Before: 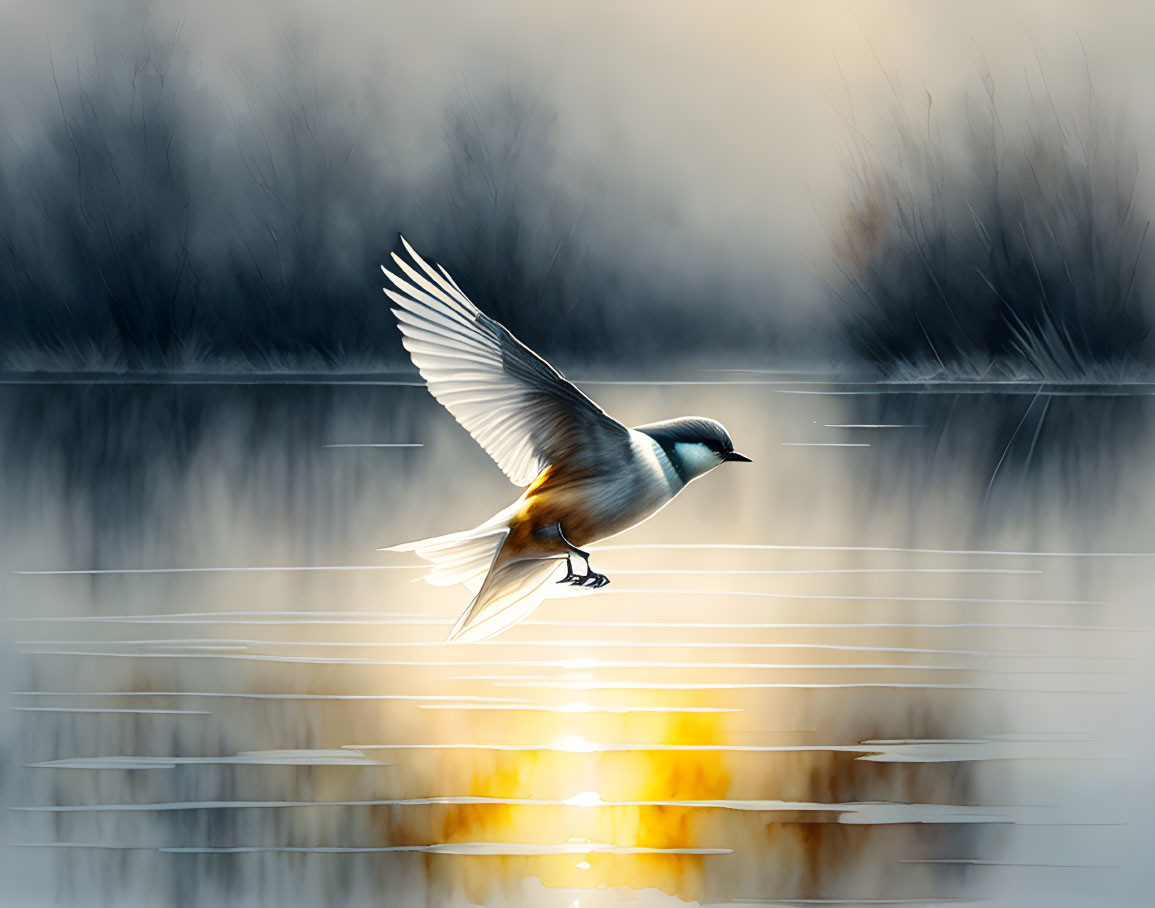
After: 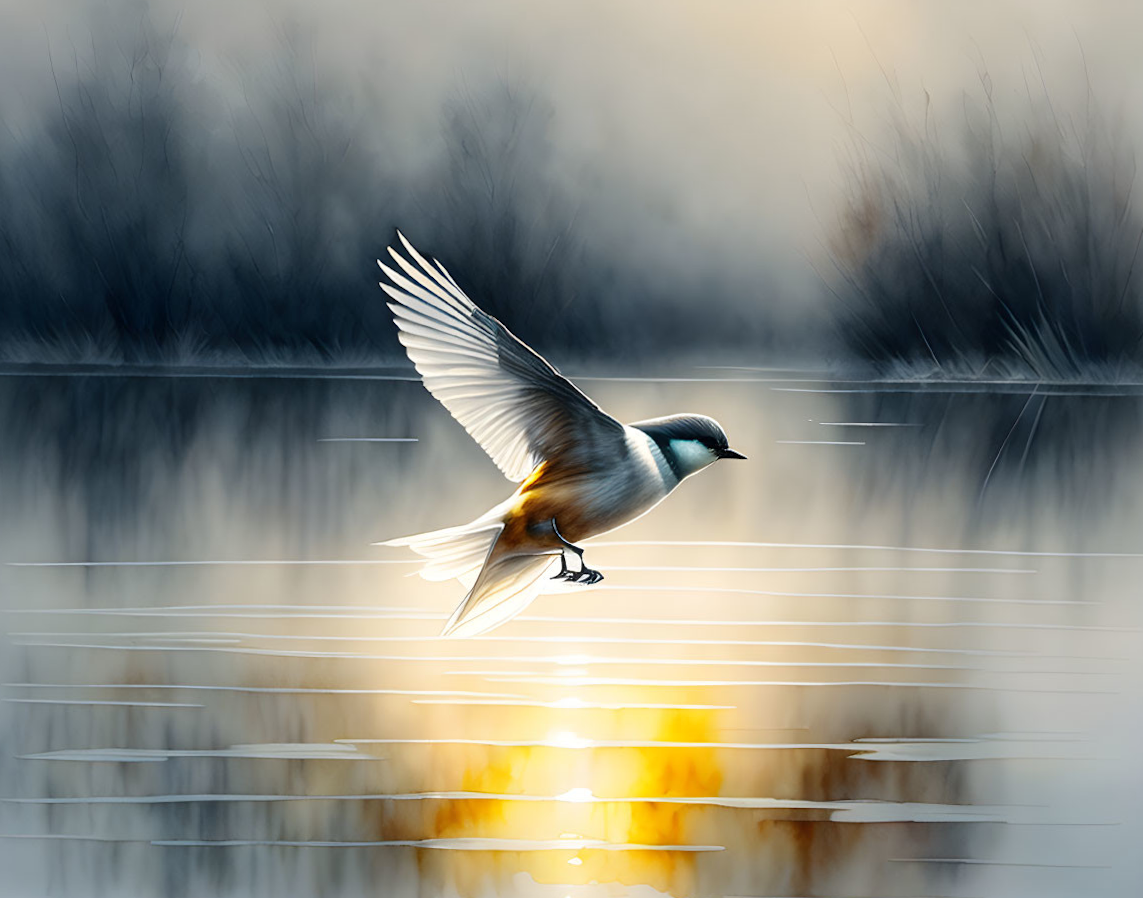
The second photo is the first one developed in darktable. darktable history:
crop and rotate: angle -0.457°
